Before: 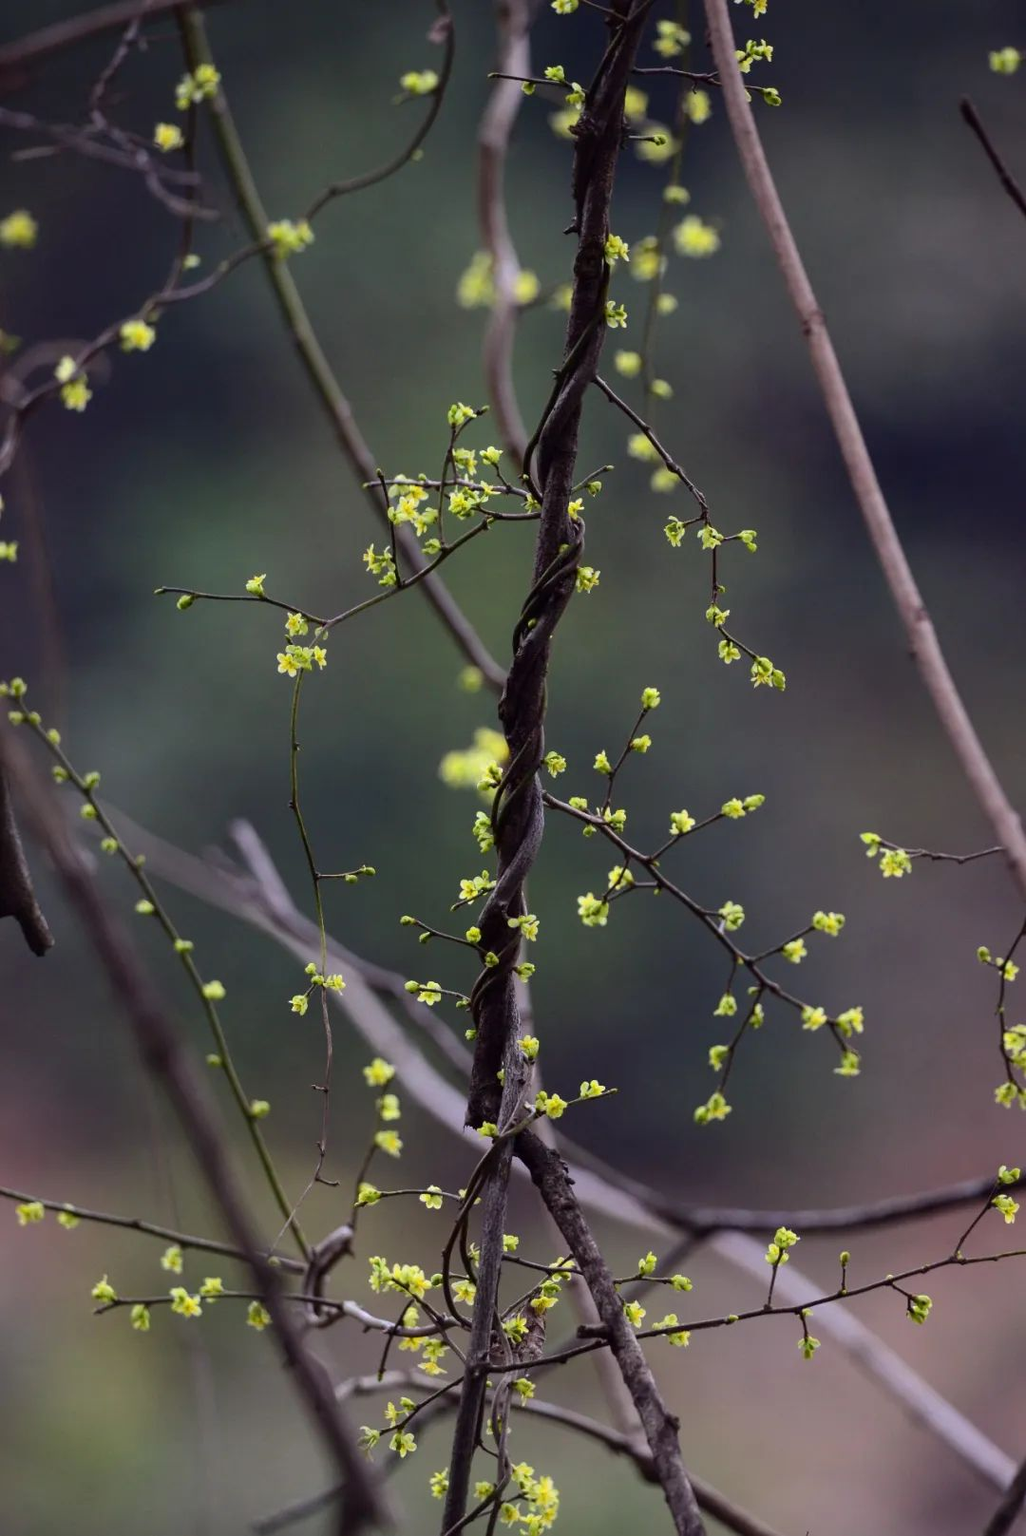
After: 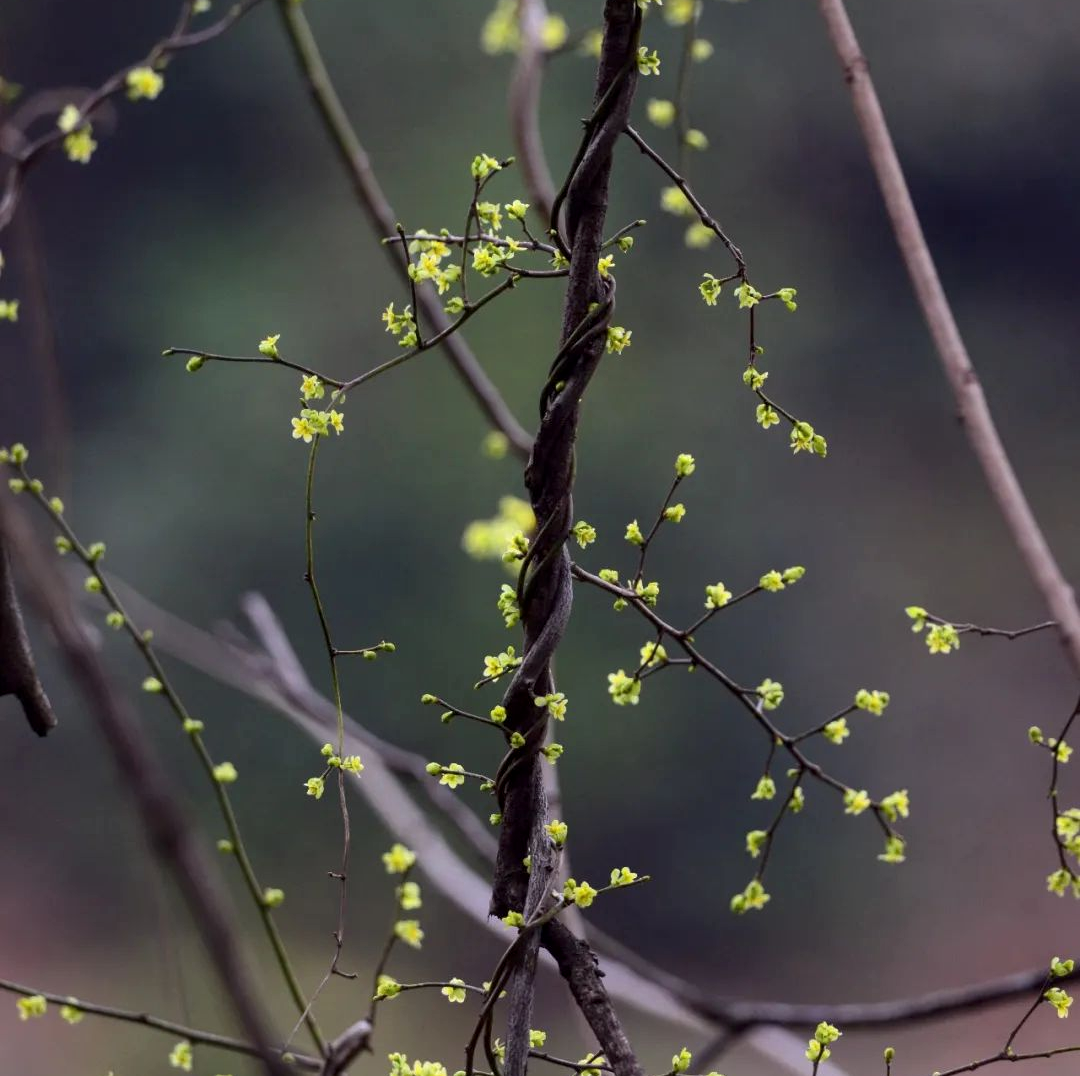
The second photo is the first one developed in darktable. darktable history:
crop: top 16.727%, bottom 16.727%
local contrast: highlights 100%, shadows 100%, detail 120%, midtone range 0.2
